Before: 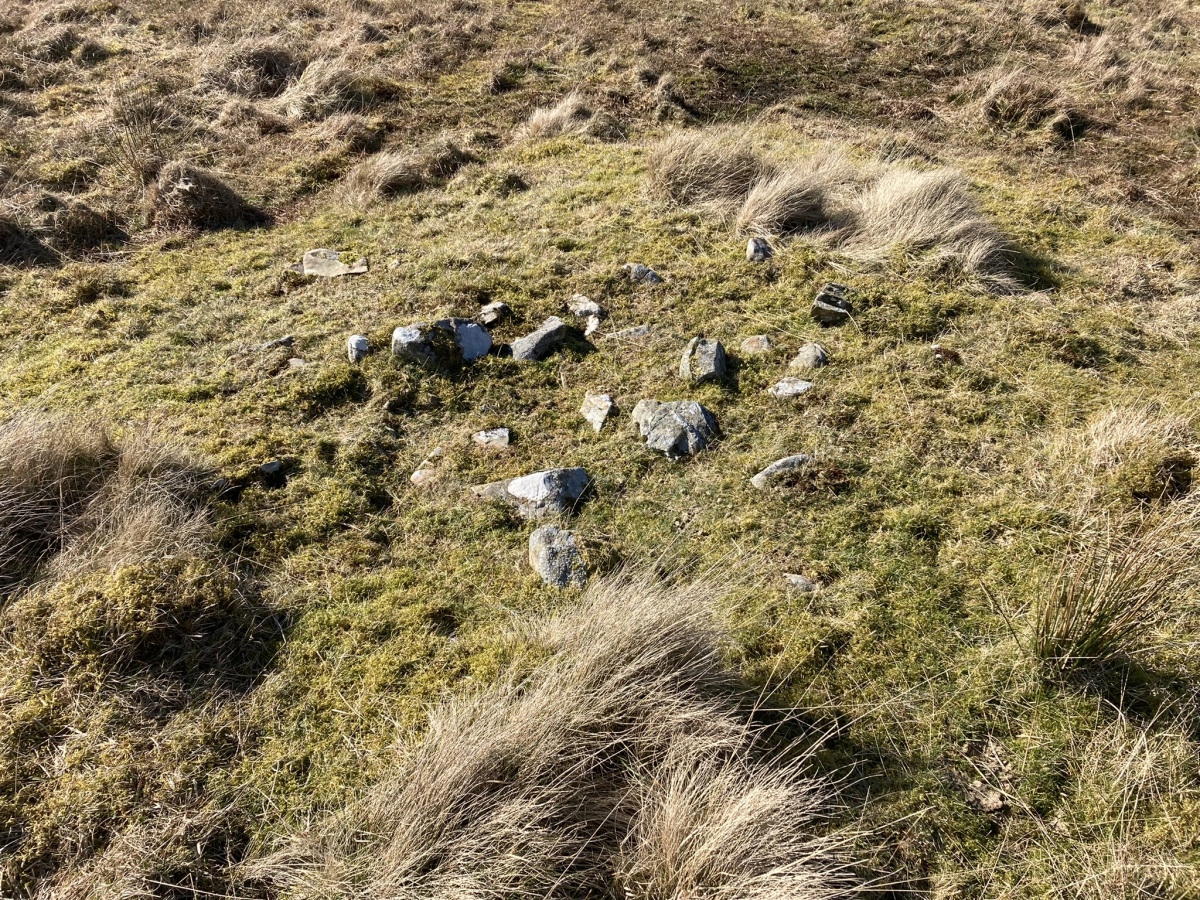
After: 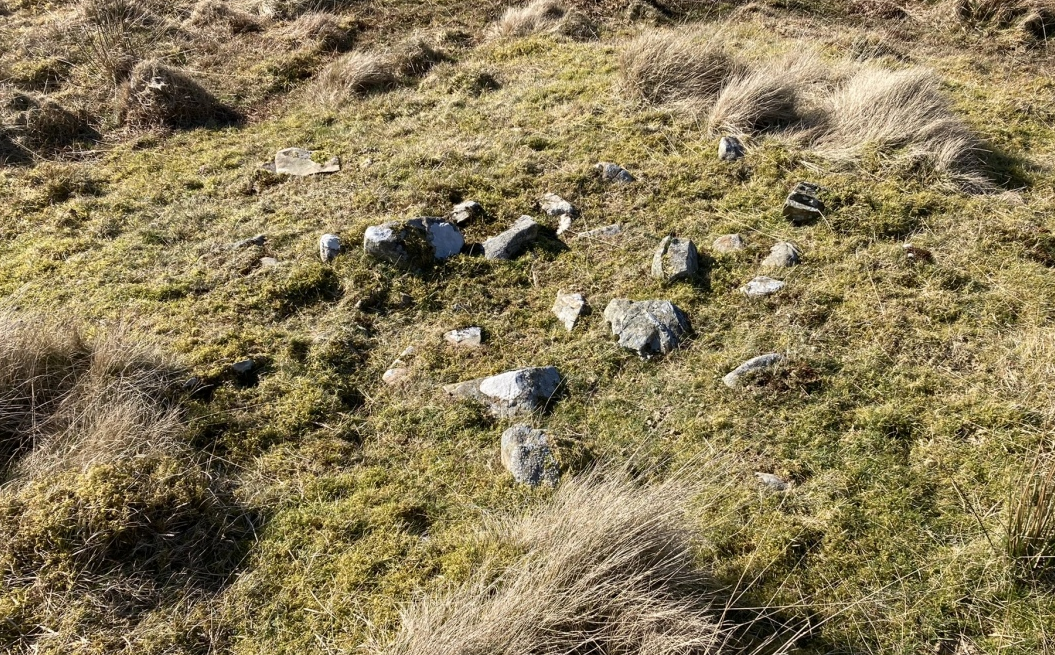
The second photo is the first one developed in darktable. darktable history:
crop and rotate: left 2.344%, top 11.325%, right 9.669%, bottom 15.846%
